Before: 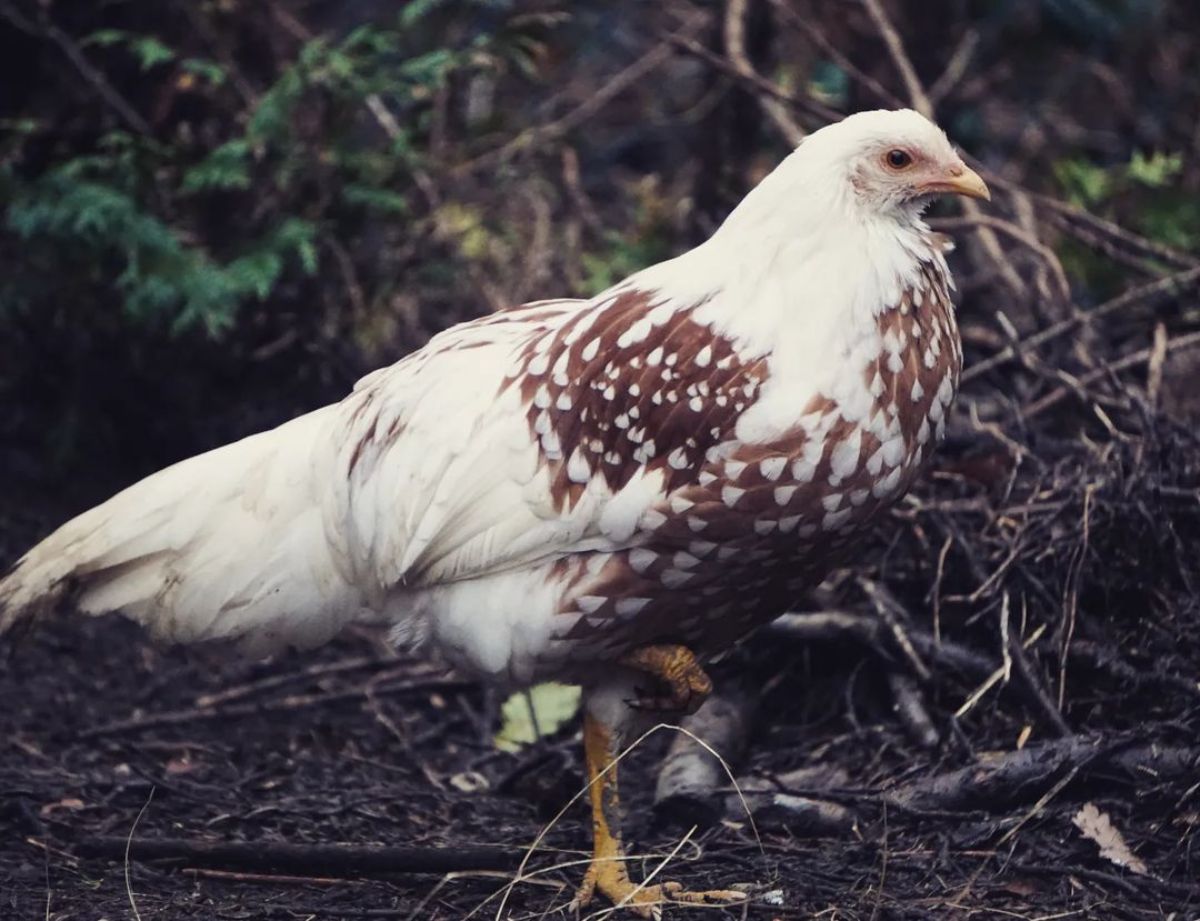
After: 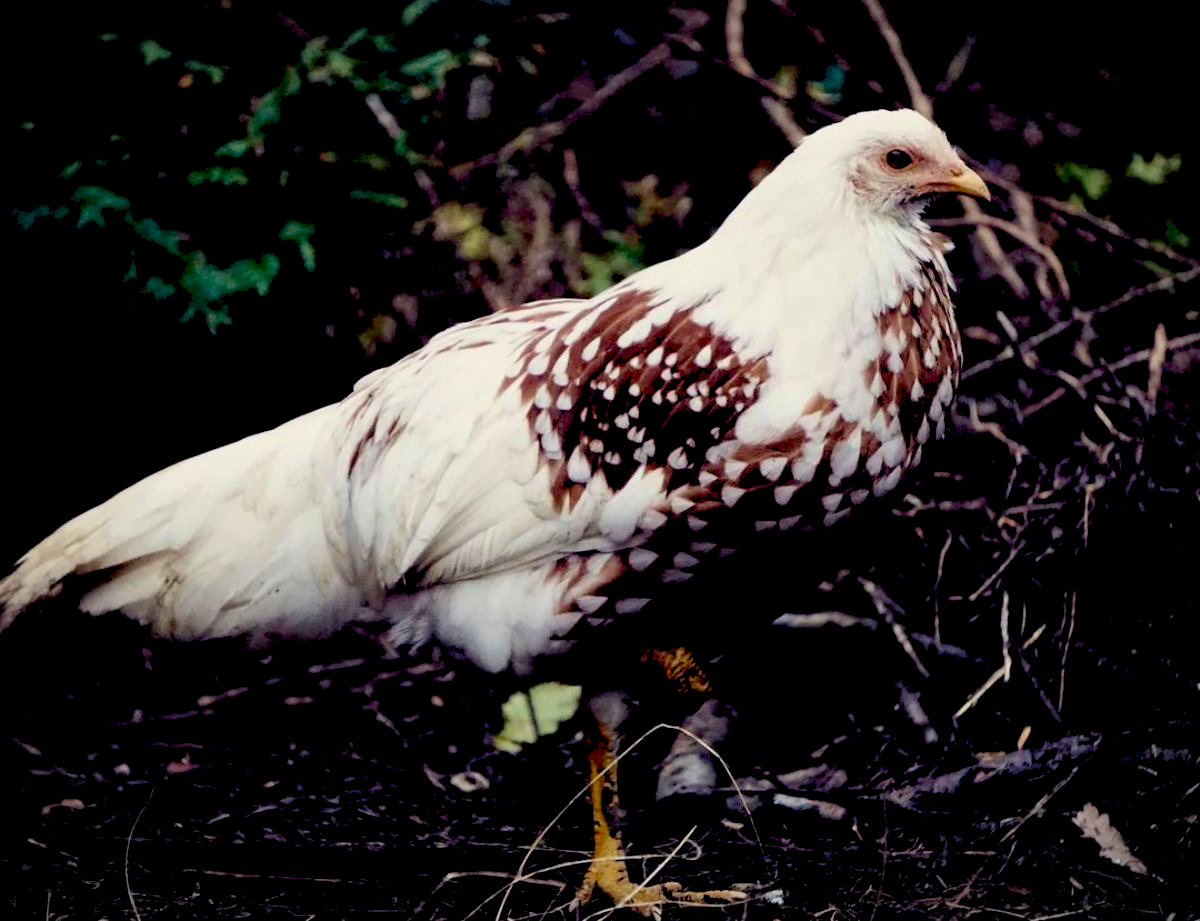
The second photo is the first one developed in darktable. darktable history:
vignetting: fall-off start 99.88%, width/height ratio 1.325
exposure: black level correction 0.055, exposure -0.032 EV, compensate highlight preservation false
levels: levels [0, 0.492, 0.984]
velvia: on, module defaults
